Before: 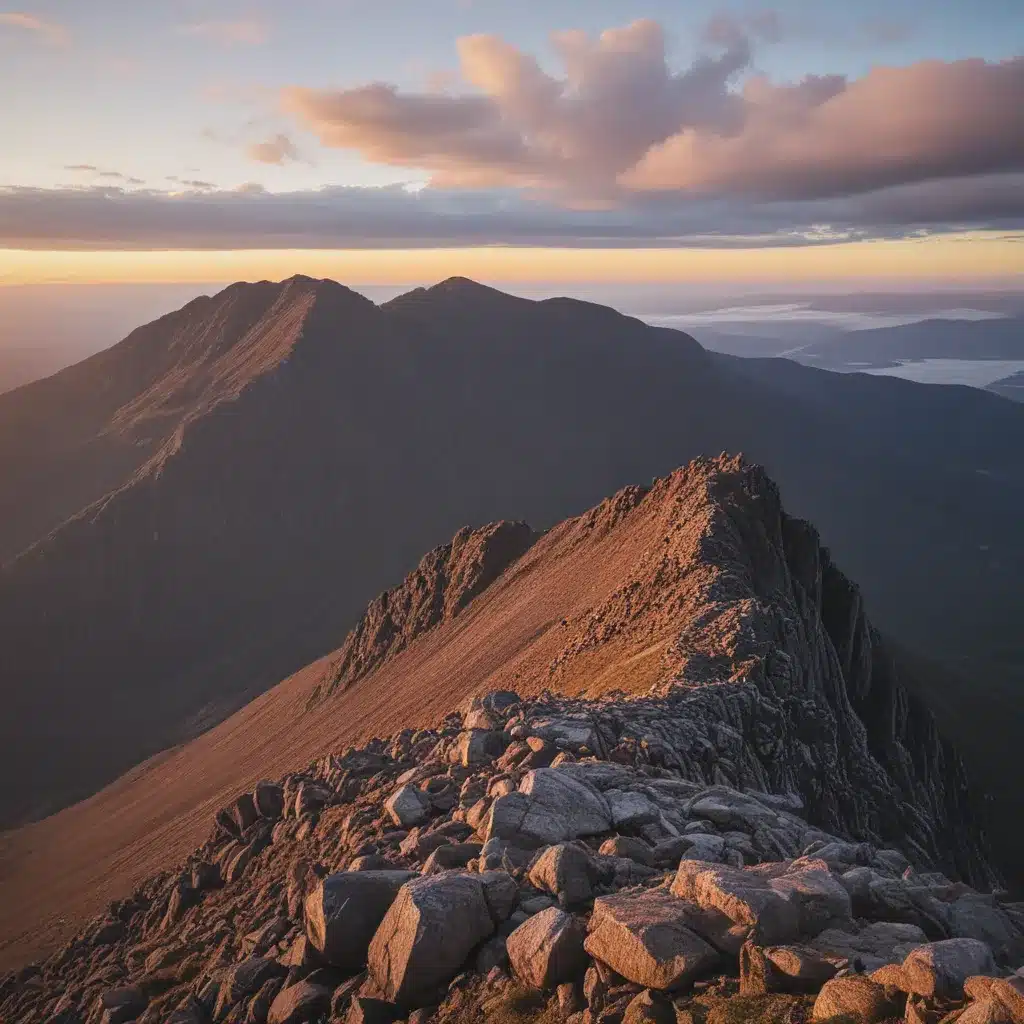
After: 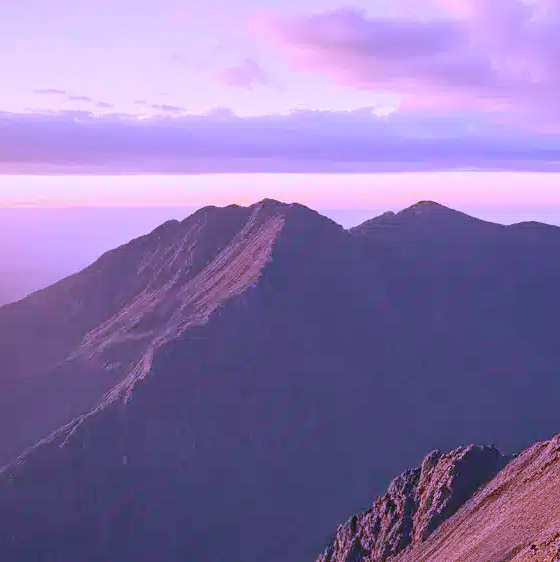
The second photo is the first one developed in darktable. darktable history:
white balance: red 0.98, blue 1.61
crop and rotate: left 3.047%, top 7.509%, right 42.236%, bottom 37.598%
tone curve: curves: ch0 [(0, 0.018) (0.061, 0.041) (0.205, 0.191) (0.289, 0.292) (0.39, 0.424) (0.493, 0.551) (0.666, 0.743) (0.795, 0.841) (1, 0.998)]; ch1 [(0, 0) (0.385, 0.343) (0.439, 0.415) (0.494, 0.498) (0.501, 0.501) (0.51, 0.496) (0.548, 0.554) (0.586, 0.61) (0.684, 0.658) (0.783, 0.804) (1, 1)]; ch2 [(0, 0) (0.304, 0.31) (0.403, 0.399) (0.441, 0.428) (0.47, 0.469) (0.498, 0.496) (0.524, 0.538) (0.566, 0.588) (0.648, 0.665) (0.697, 0.699) (1, 1)], color space Lab, independent channels, preserve colors none
